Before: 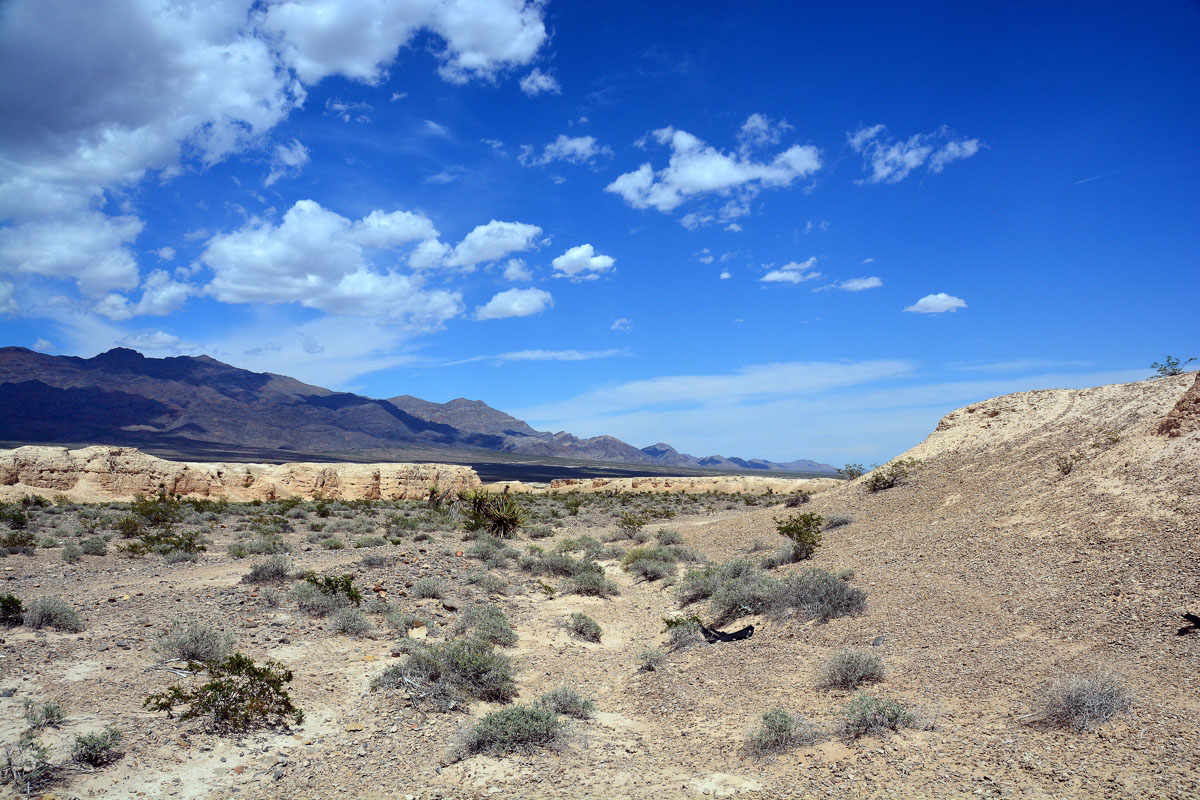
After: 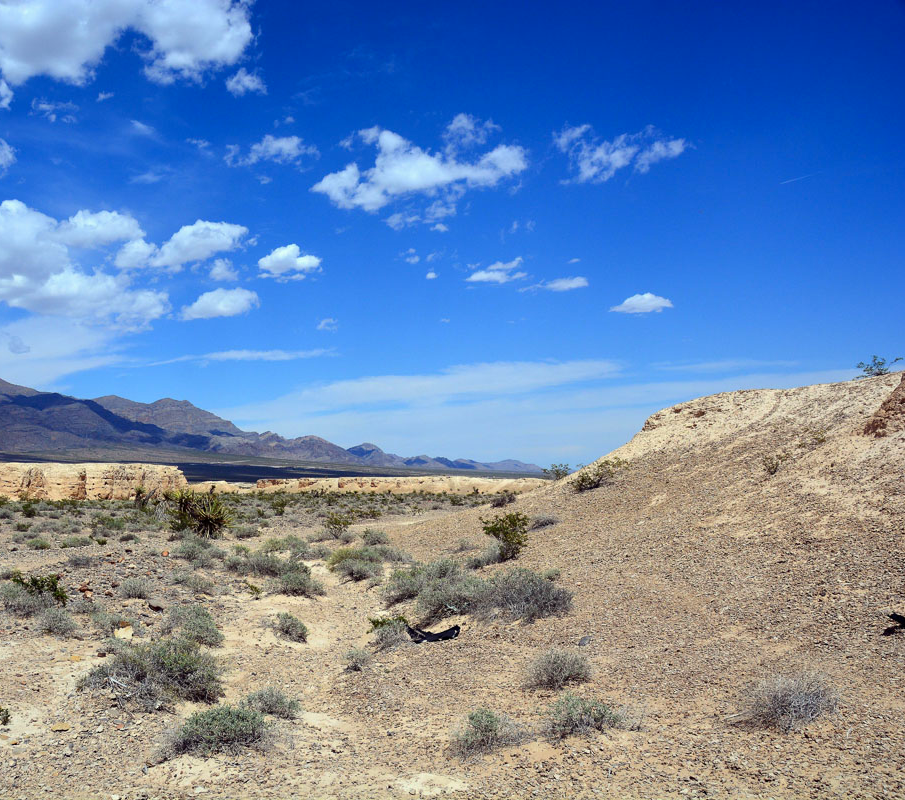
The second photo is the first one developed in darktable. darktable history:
crop and rotate: left 24.568%
color correction: highlights a* 0.648, highlights b* 2.76, saturation 1.06
